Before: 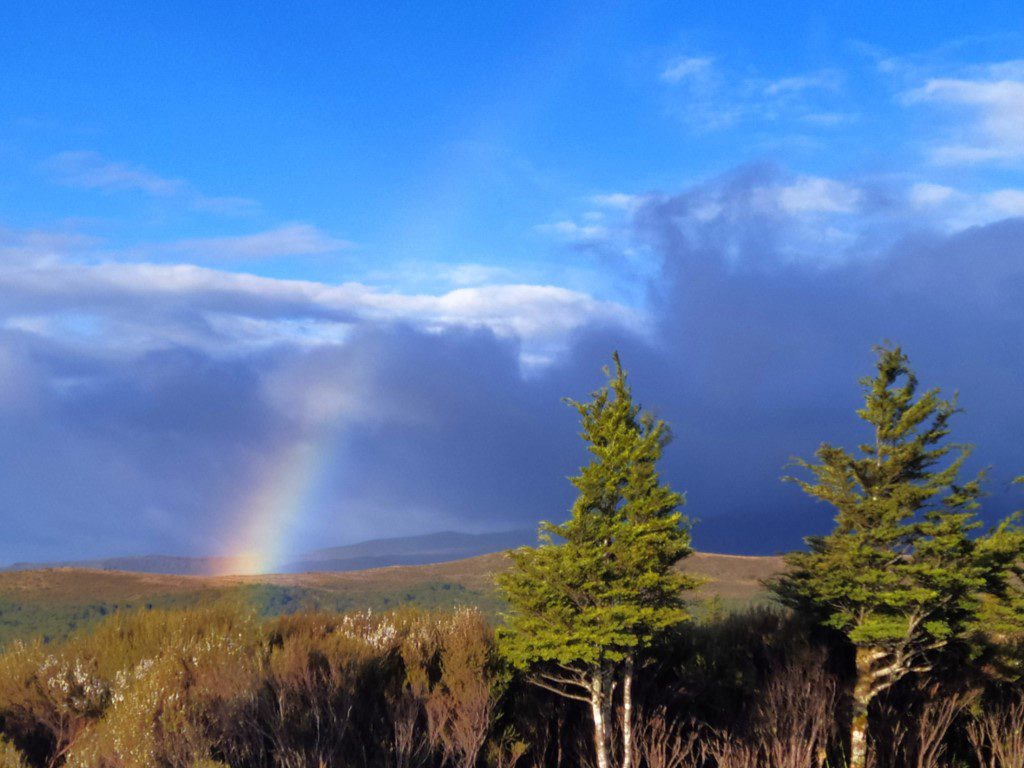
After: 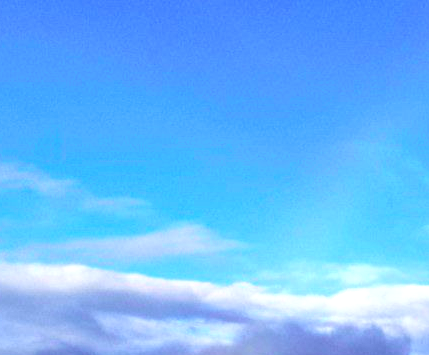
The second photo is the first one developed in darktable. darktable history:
crop and rotate: left 10.817%, top 0.062%, right 47.194%, bottom 53.626%
tone curve: curves: ch0 [(0, 0) (0.051, 0.047) (0.102, 0.099) (0.236, 0.249) (0.429, 0.473) (0.67, 0.755) (0.875, 0.948) (1, 0.985)]; ch1 [(0, 0) (0.339, 0.298) (0.402, 0.363) (0.453, 0.413) (0.485, 0.469) (0.494, 0.493) (0.504, 0.502) (0.515, 0.526) (0.563, 0.591) (0.597, 0.639) (0.834, 0.888) (1, 1)]; ch2 [(0, 0) (0.362, 0.353) (0.425, 0.439) (0.501, 0.501) (0.537, 0.538) (0.58, 0.59) (0.642, 0.669) (0.773, 0.856) (1, 1)], color space Lab, independent channels, preserve colors none
local contrast: highlights 99%, shadows 86%, detail 160%, midtone range 0.2
